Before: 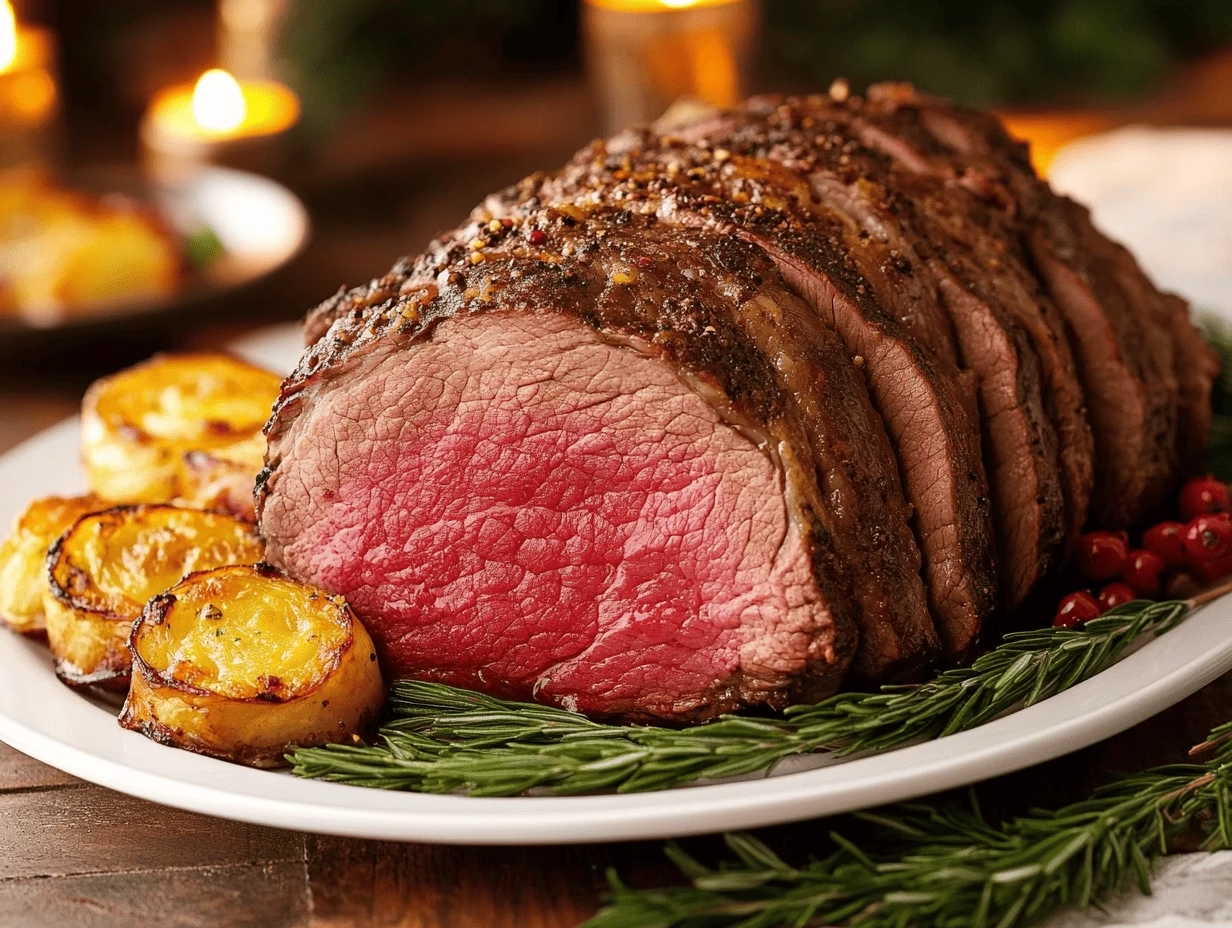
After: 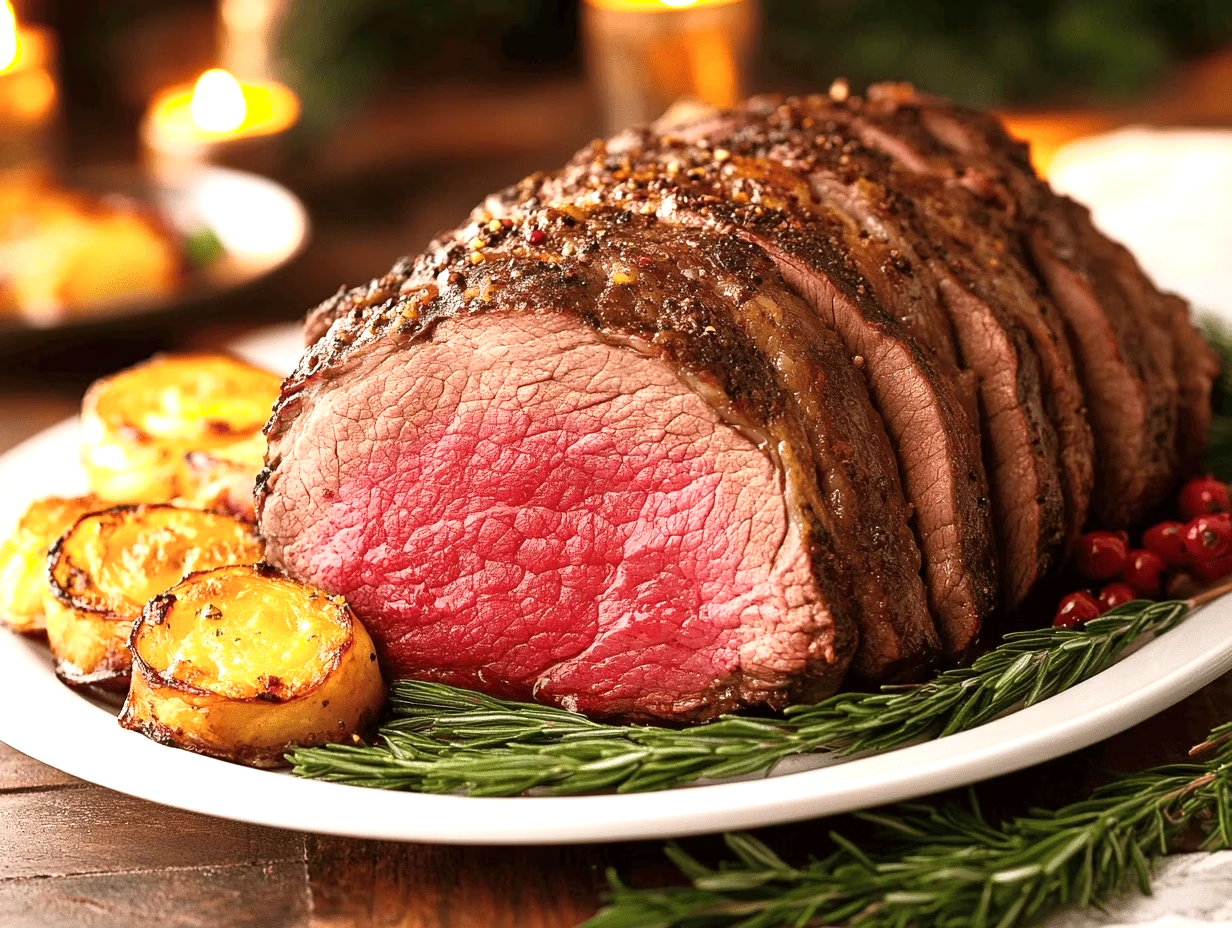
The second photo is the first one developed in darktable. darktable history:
shadows and highlights: shadows 0, highlights 40
exposure: exposure 0.6 EV, compensate highlight preservation false
